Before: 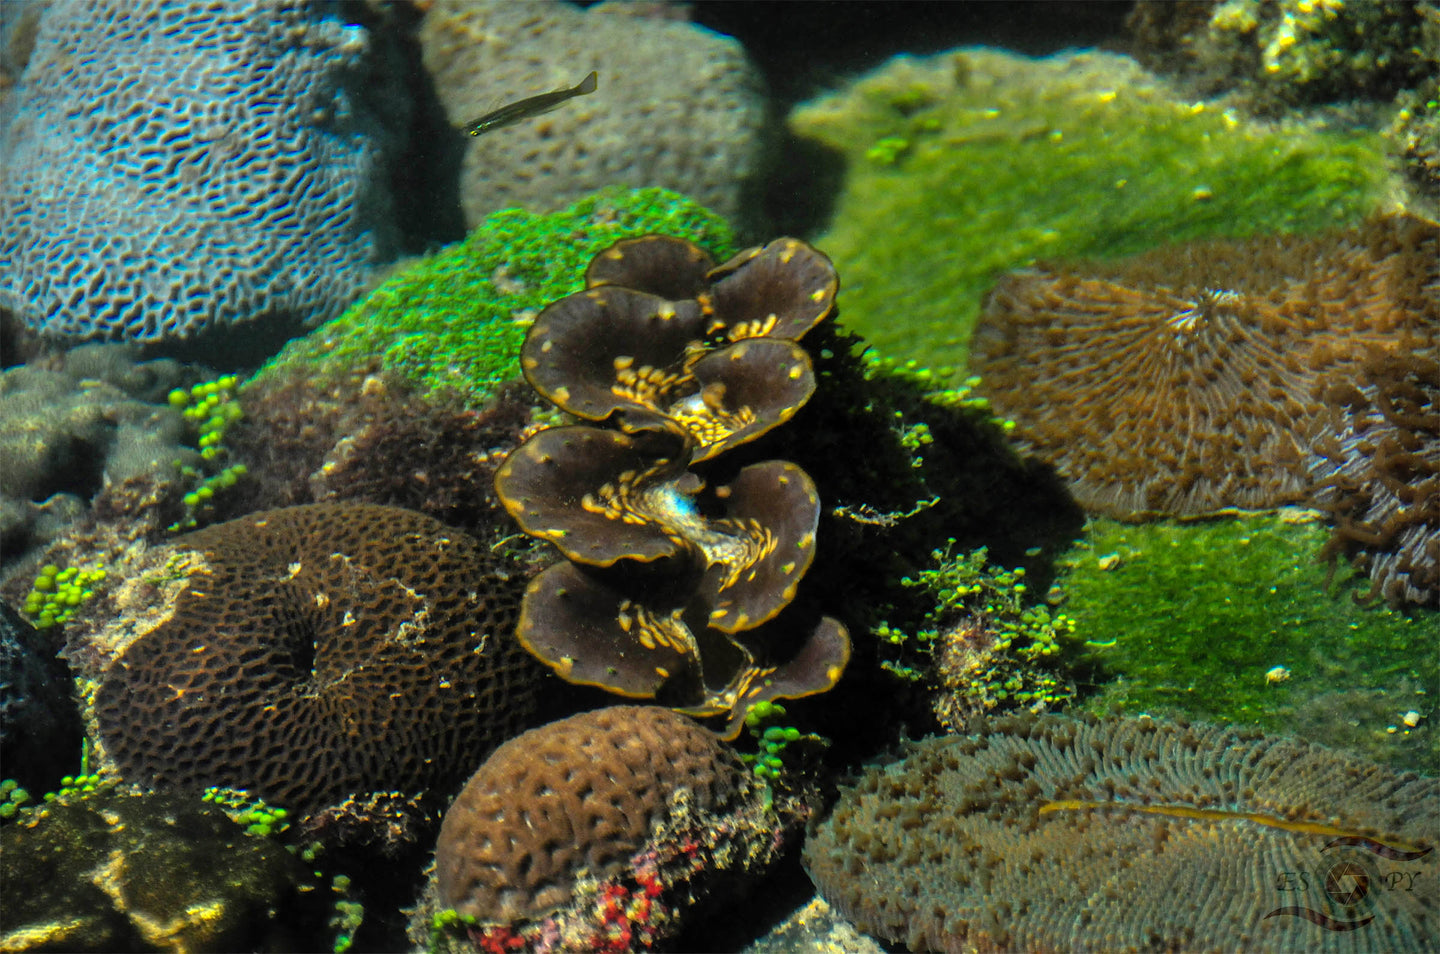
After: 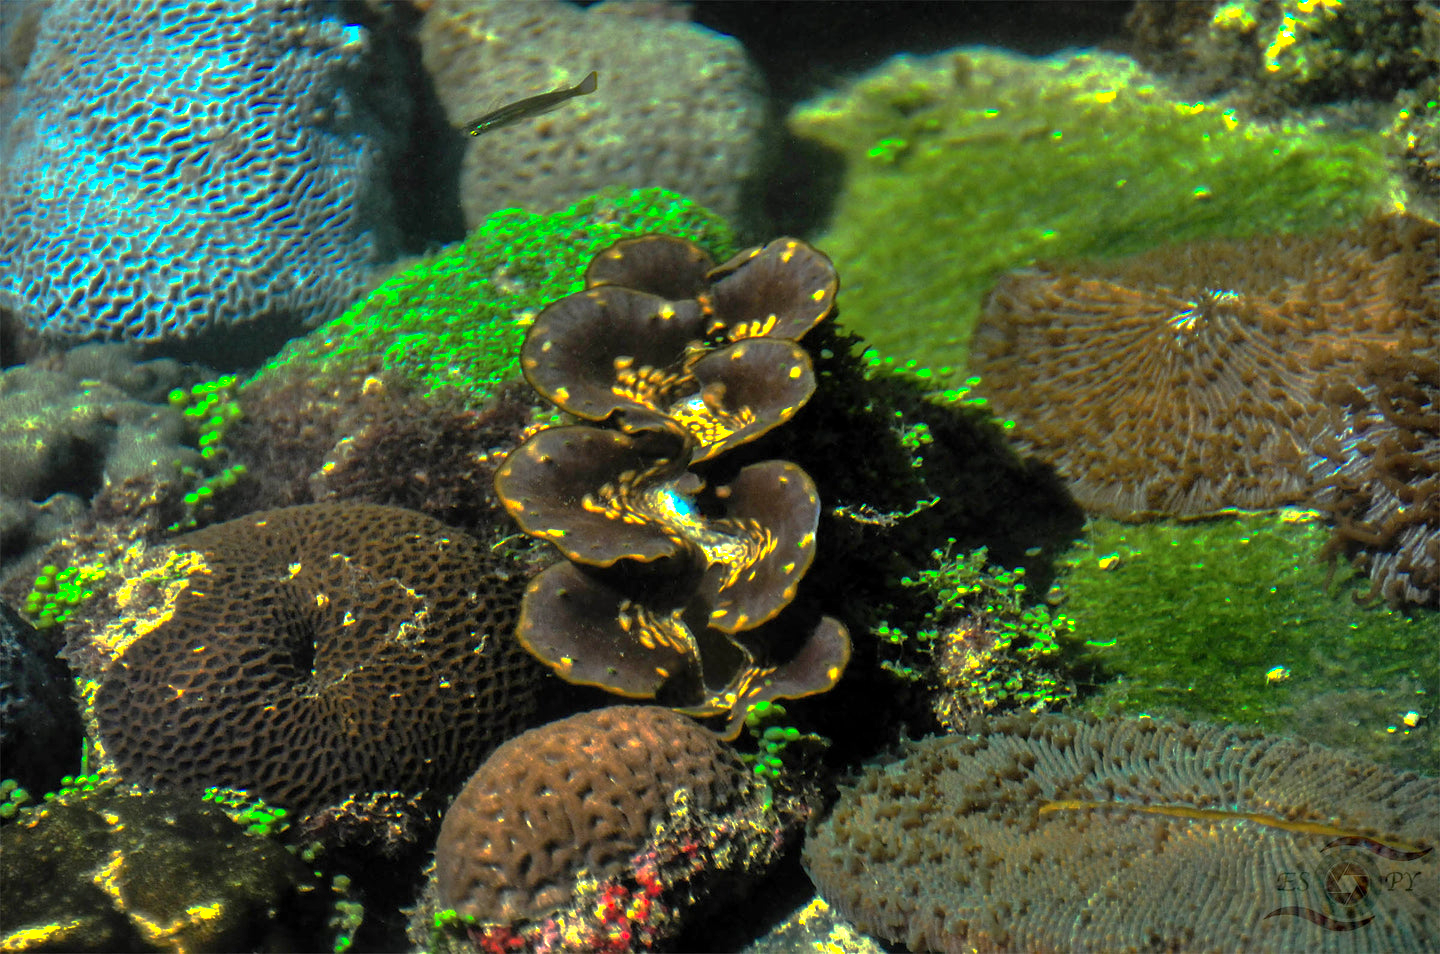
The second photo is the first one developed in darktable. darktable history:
exposure: black level correction 0.001, exposure 0.961 EV, compensate highlight preservation false
base curve: curves: ch0 [(0, 0) (0.841, 0.609) (1, 1)], preserve colors none
